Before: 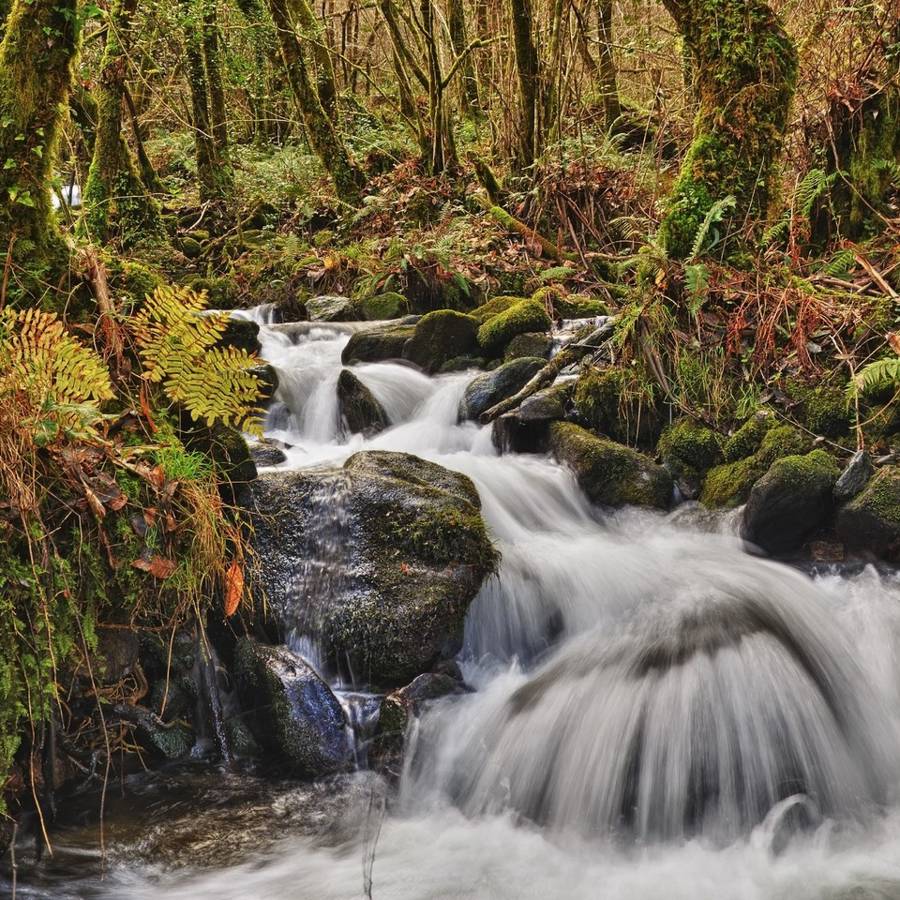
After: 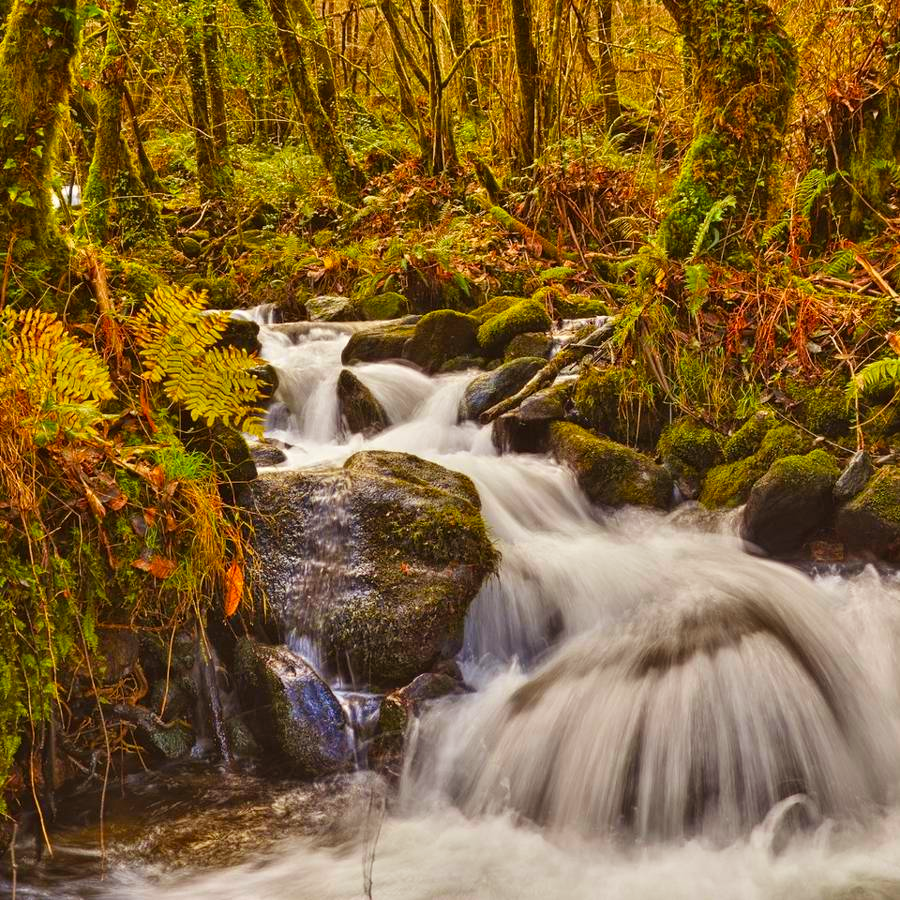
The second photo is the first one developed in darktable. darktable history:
color balance rgb: power › luminance 9.857%, power › chroma 2.803%, power › hue 56.83°, highlights gain › luminance 0.972%, highlights gain › chroma 0.355%, highlights gain › hue 44.14°, shadows fall-off 102.236%, linear chroma grading › global chroma 41.341%, perceptual saturation grading › global saturation 0.99%, mask middle-gray fulcrum 22.253%, global vibrance 20%
